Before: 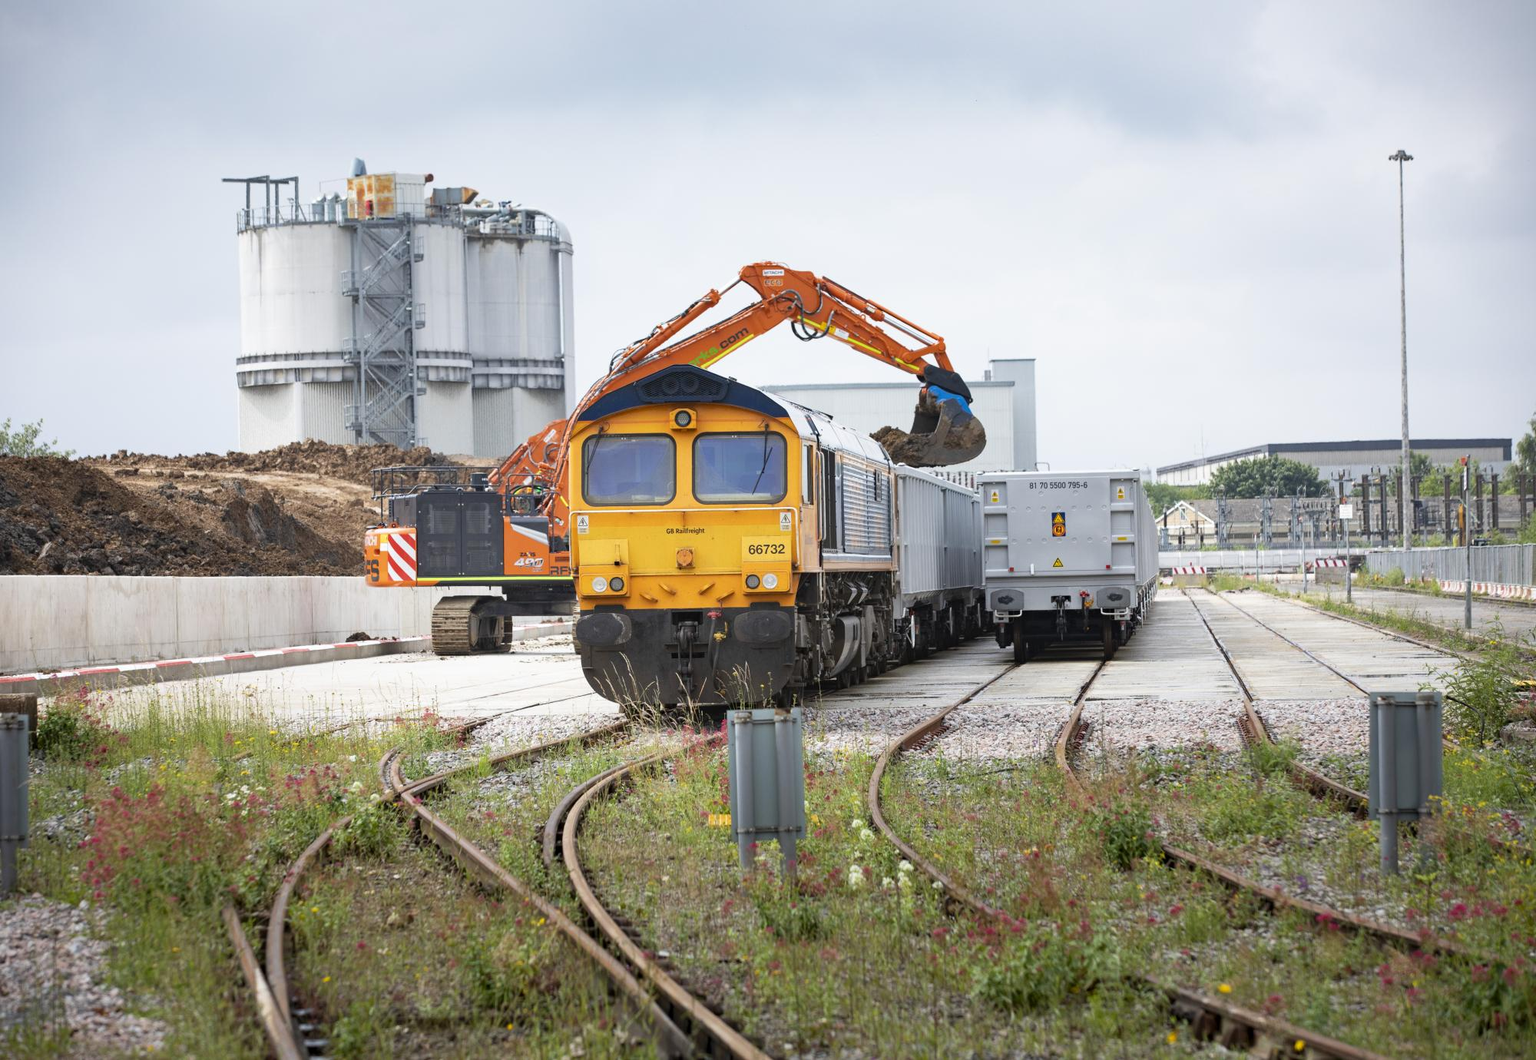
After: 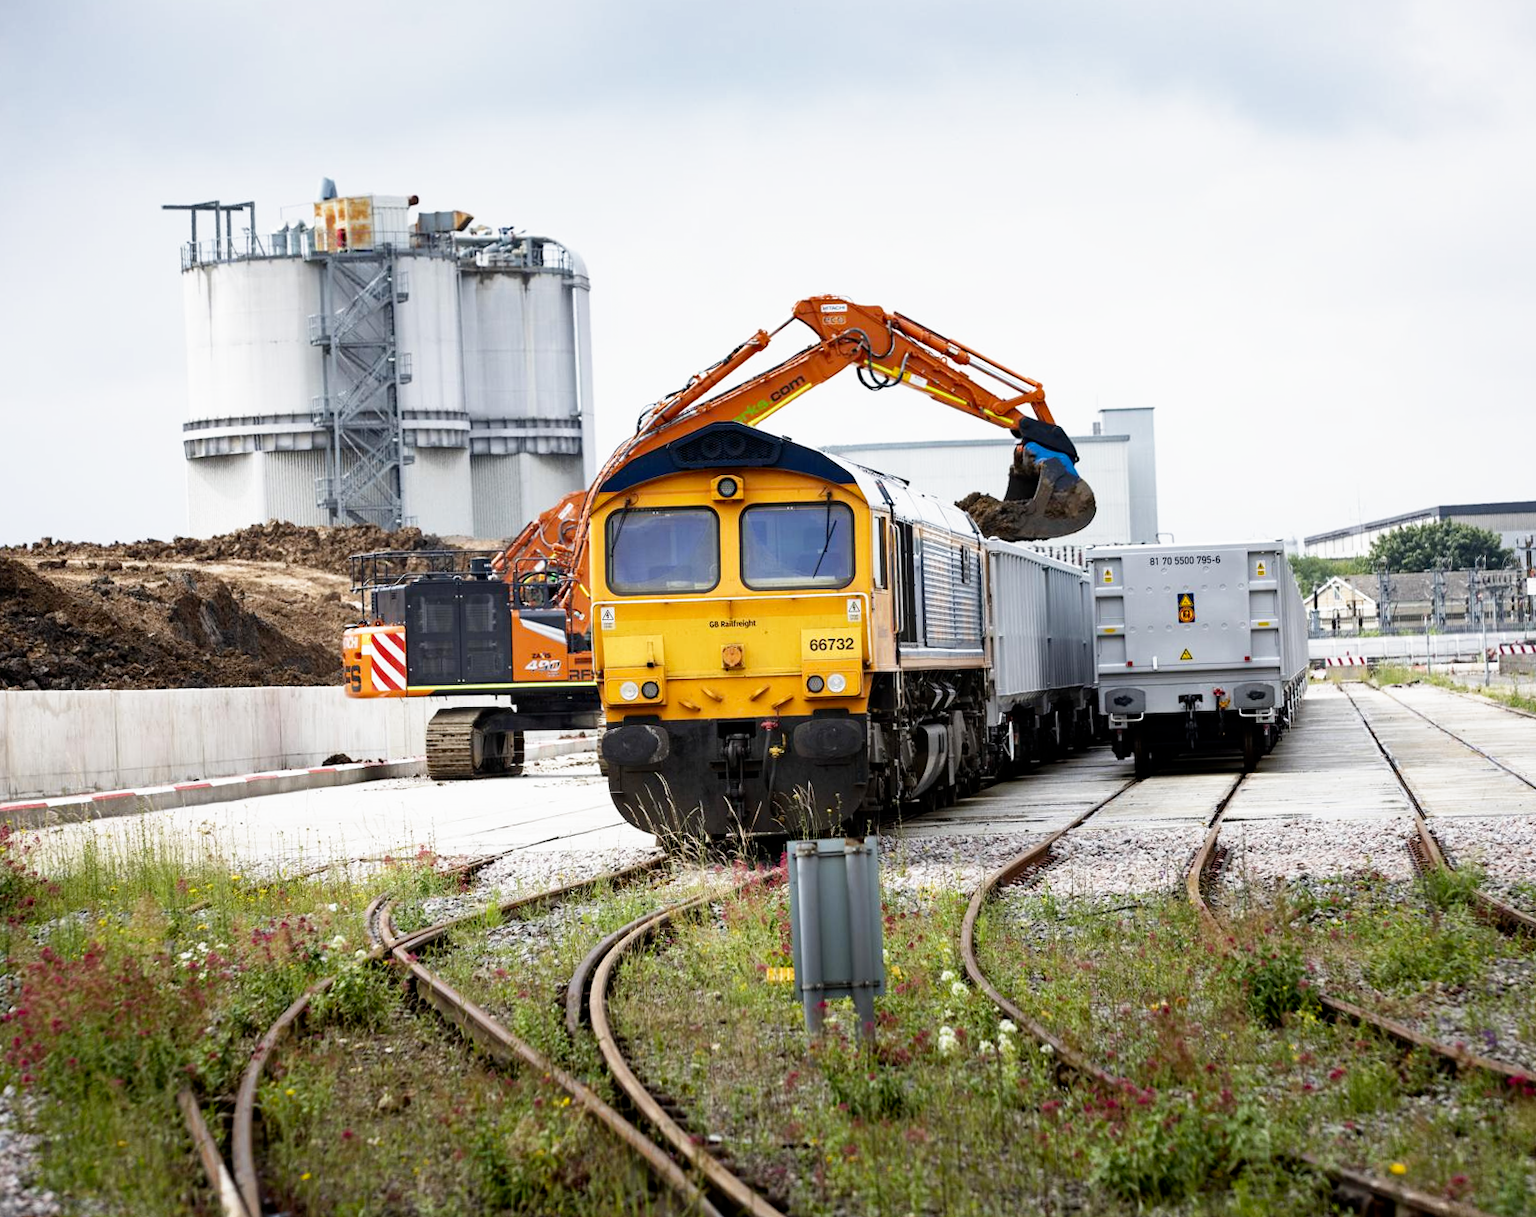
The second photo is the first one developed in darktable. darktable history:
contrast brightness saturation: contrast 0.03, brightness -0.04
crop and rotate: angle 1°, left 4.281%, top 0.642%, right 11.383%, bottom 2.486%
filmic rgb: black relative exposure -8.7 EV, white relative exposure 2.7 EV, threshold 3 EV, target black luminance 0%, hardness 6.25, latitude 75%, contrast 1.325, highlights saturation mix -5%, preserve chrominance no, color science v5 (2021), iterations of high-quality reconstruction 0, enable highlight reconstruction true
